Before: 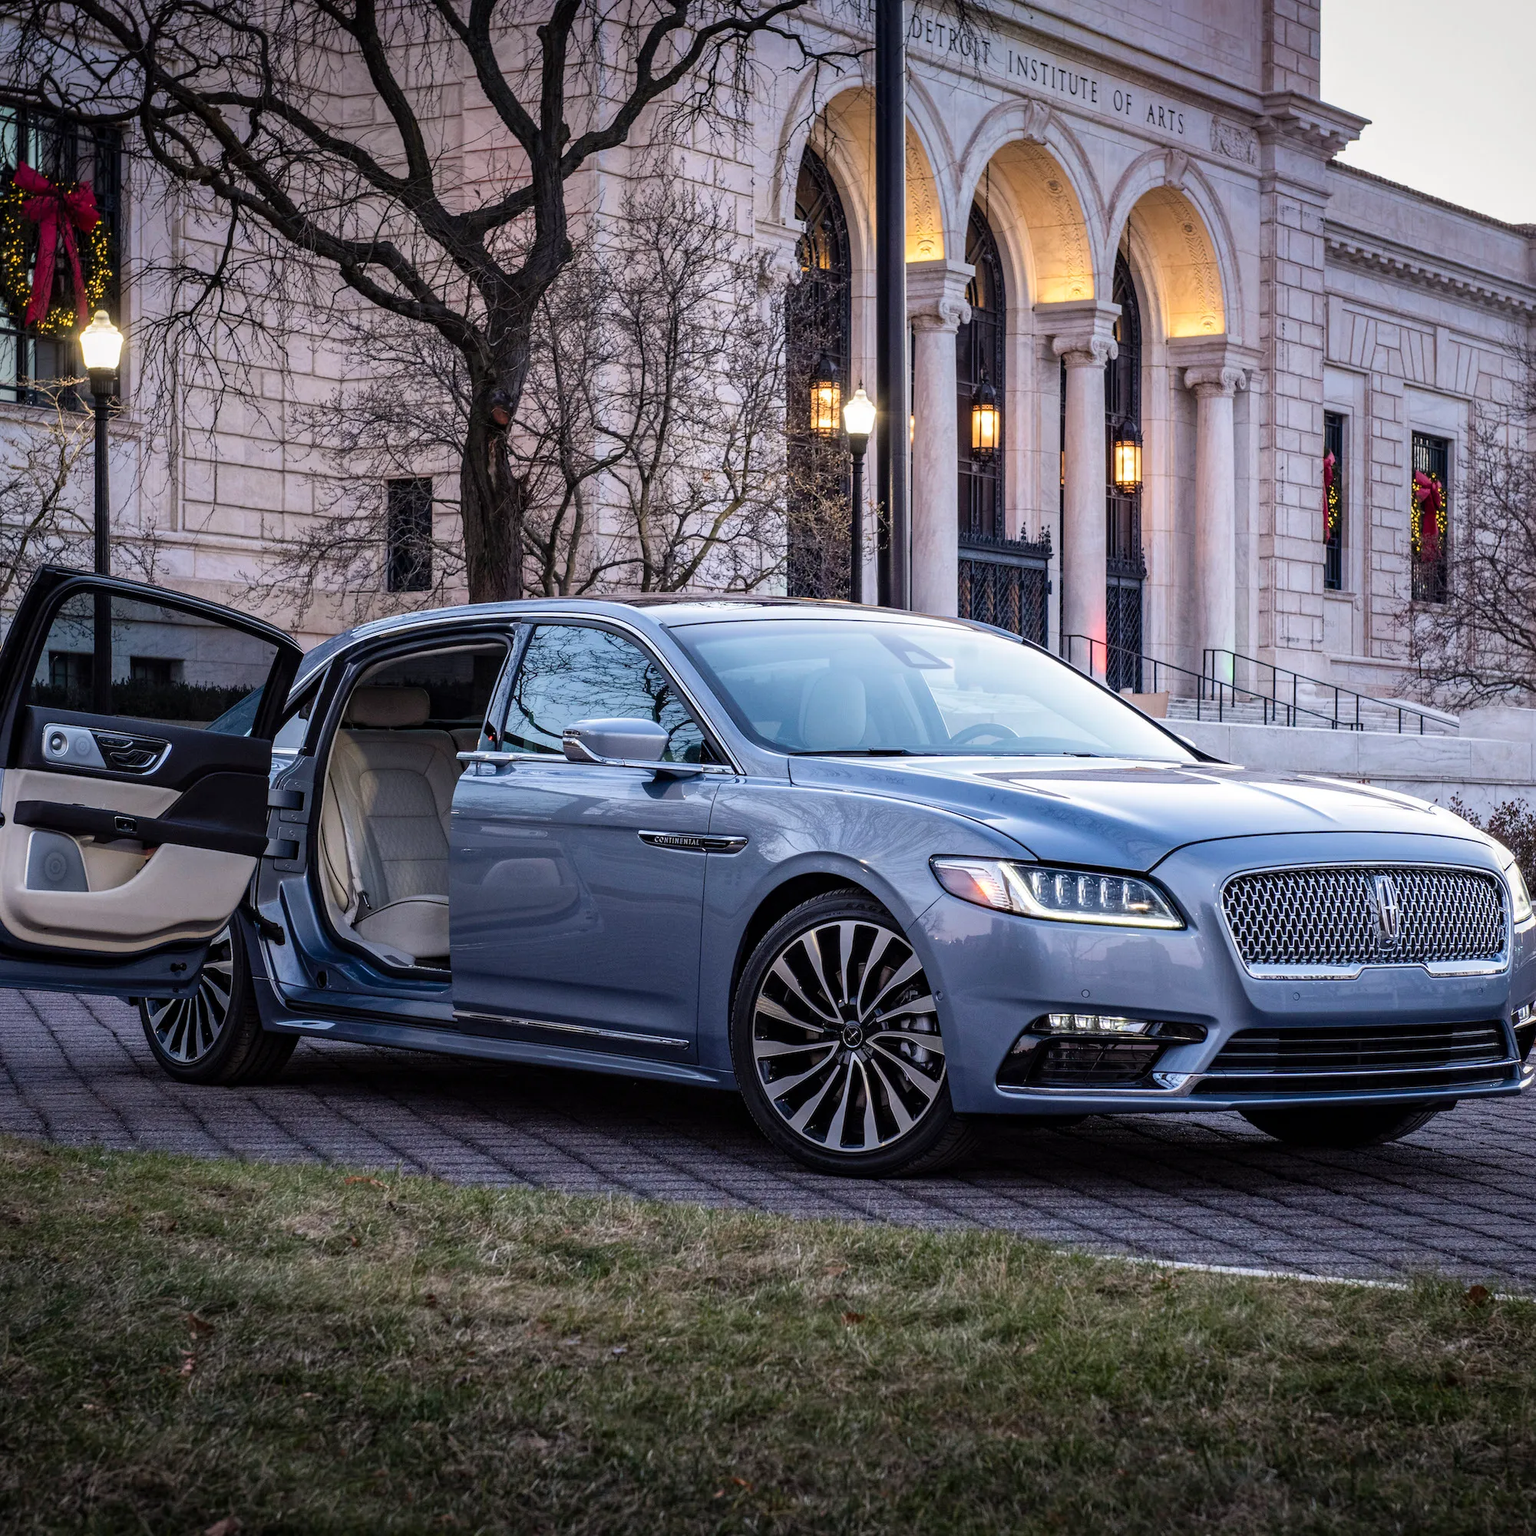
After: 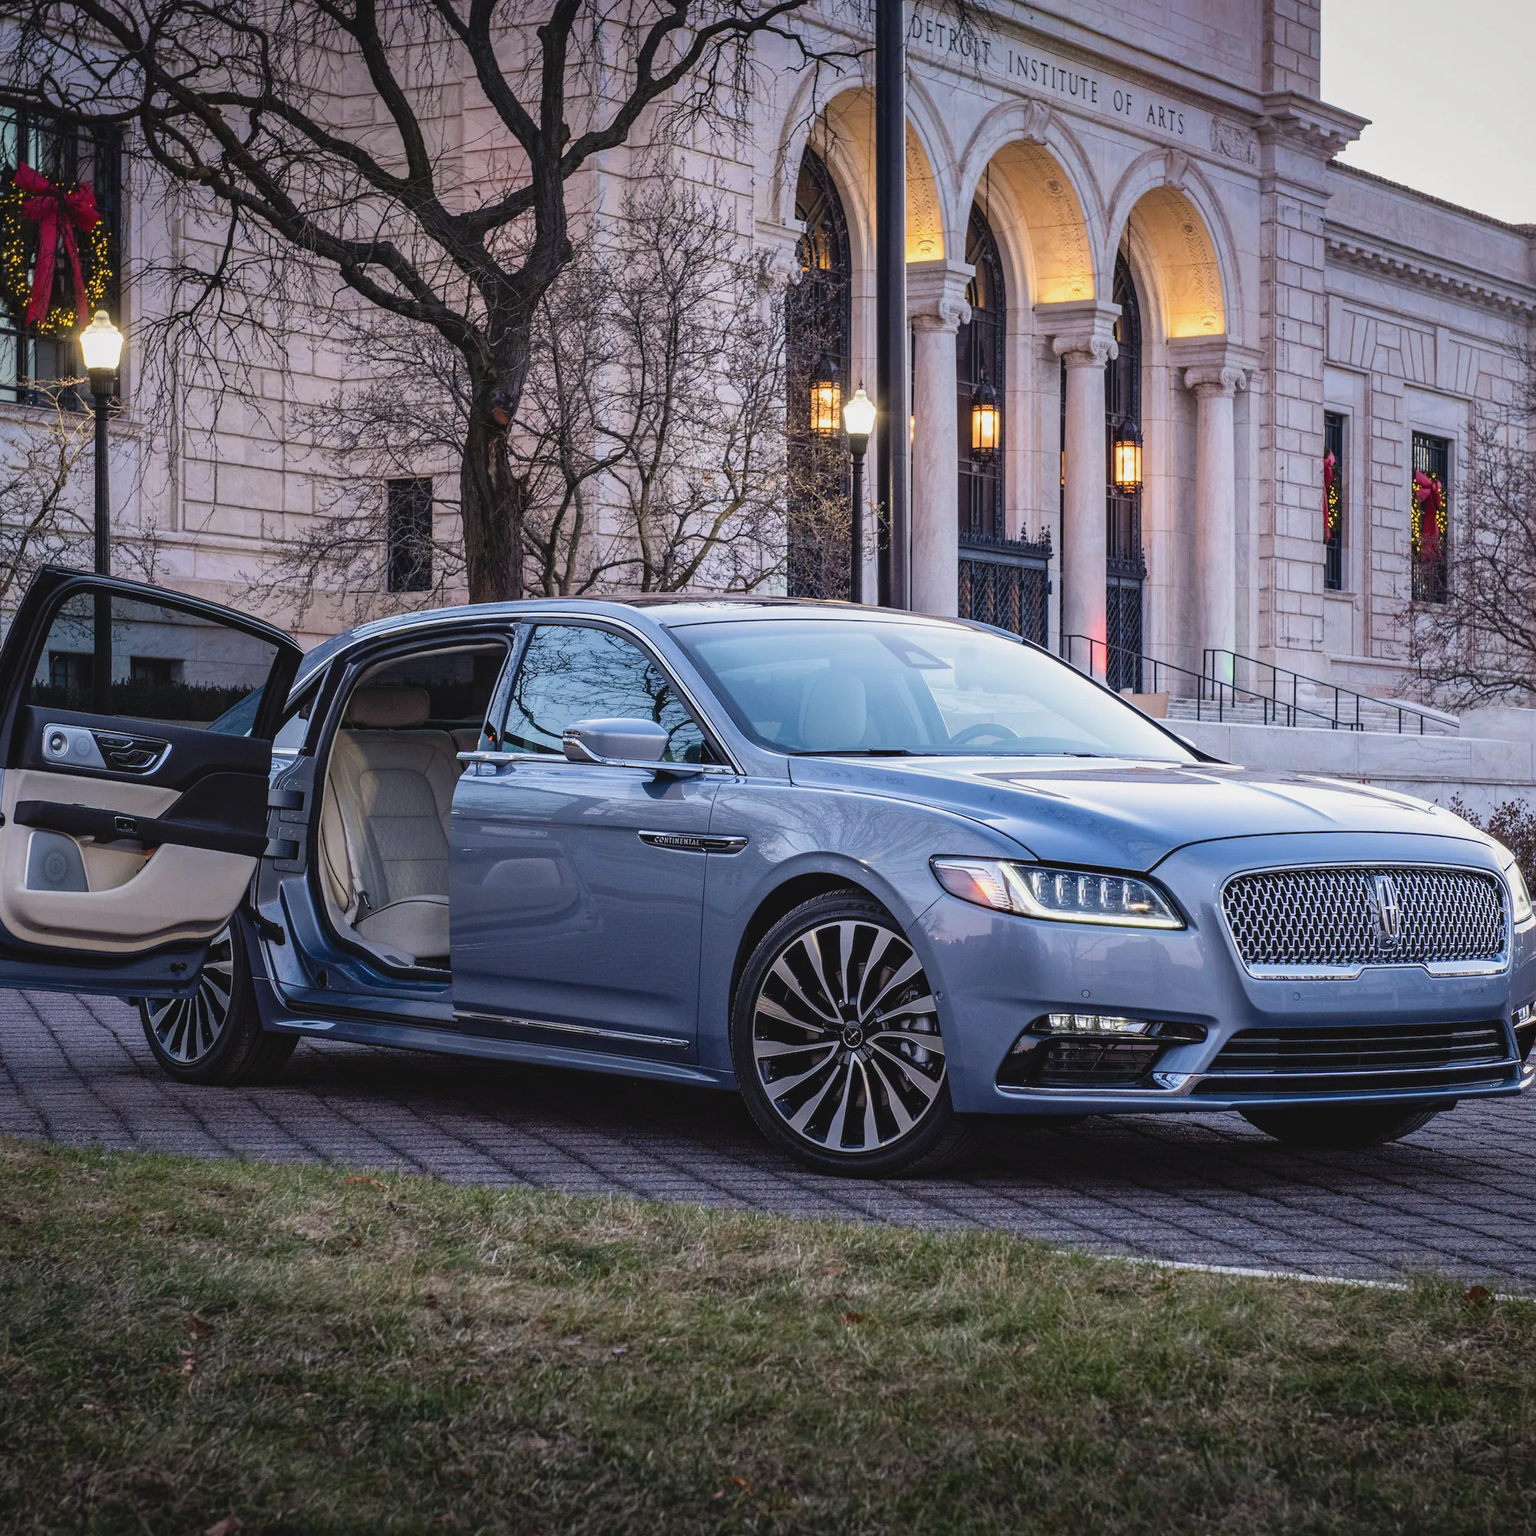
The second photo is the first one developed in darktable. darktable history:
contrast brightness saturation: contrast -0.11
